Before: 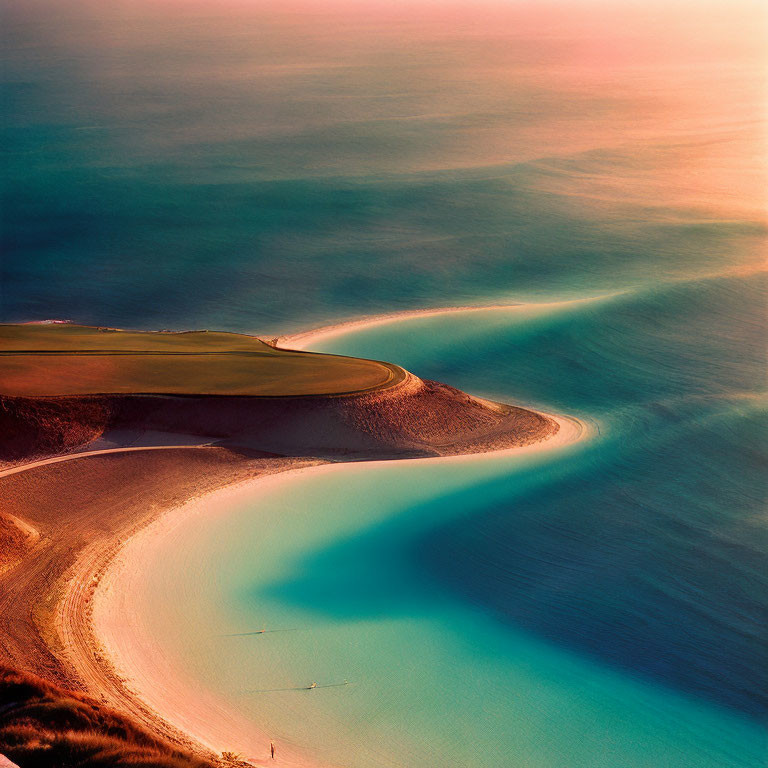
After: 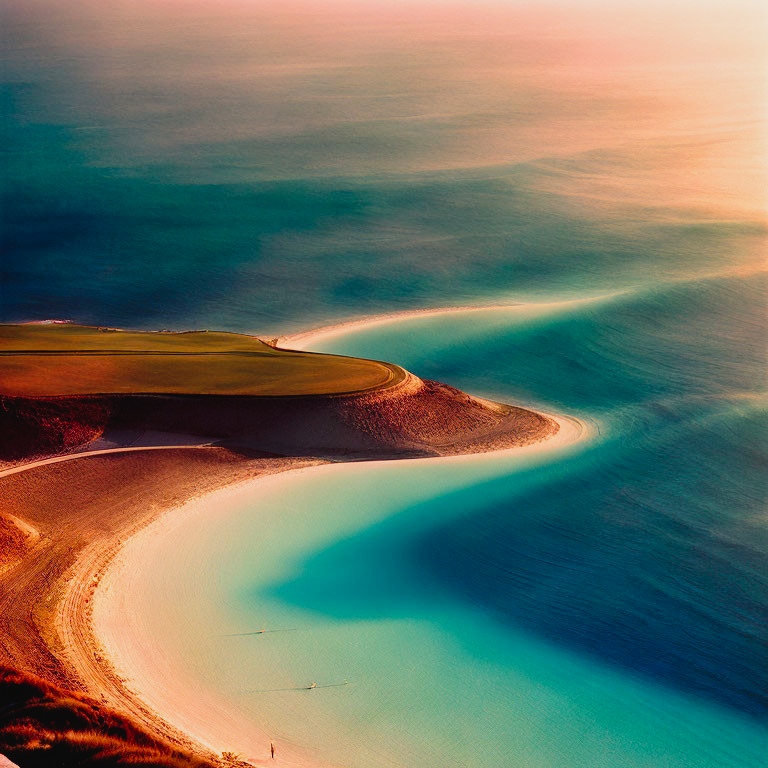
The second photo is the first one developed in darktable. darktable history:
exposure: exposure -0.155 EV, compensate exposure bias true, compensate highlight preservation false
tone curve: curves: ch0 [(0.003, 0.029) (0.037, 0.036) (0.149, 0.117) (0.297, 0.318) (0.422, 0.474) (0.531, 0.6) (0.743, 0.809) (0.877, 0.901) (1, 0.98)]; ch1 [(0, 0) (0.305, 0.325) (0.453, 0.437) (0.482, 0.479) (0.501, 0.5) (0.506, 0.503) (0.567, 0.572) (0.605, 0.608) (0.668, 0.69) (1, 1)]; ch2 [(0, 0) (0.313, 0.306) (0.4, 0.399) (0.45, 0.48) (0.499, 0.502) (0.512, 0.523) (0.57, 0.595) (0.653, 0.662) (1, 1)], preserve colors none
